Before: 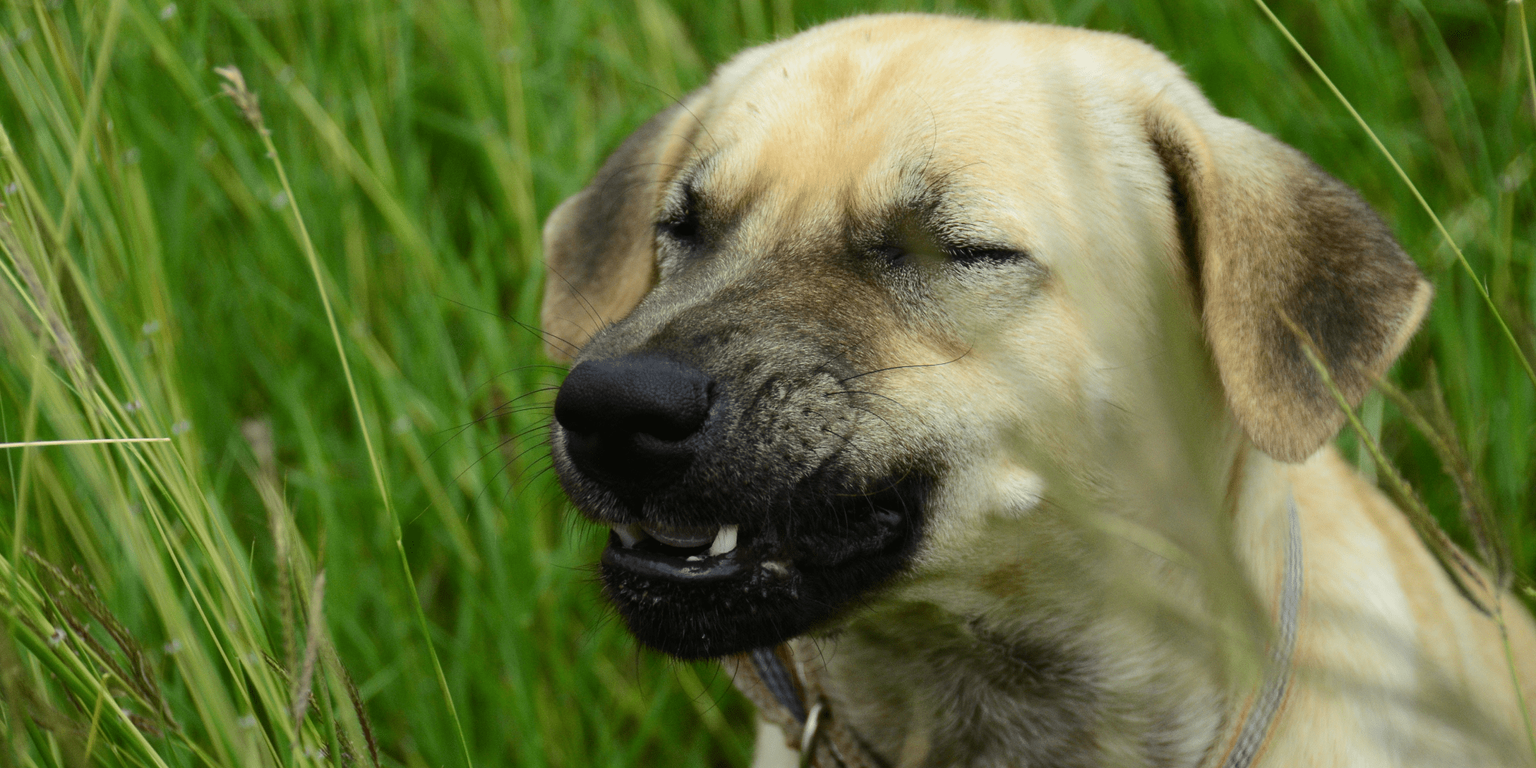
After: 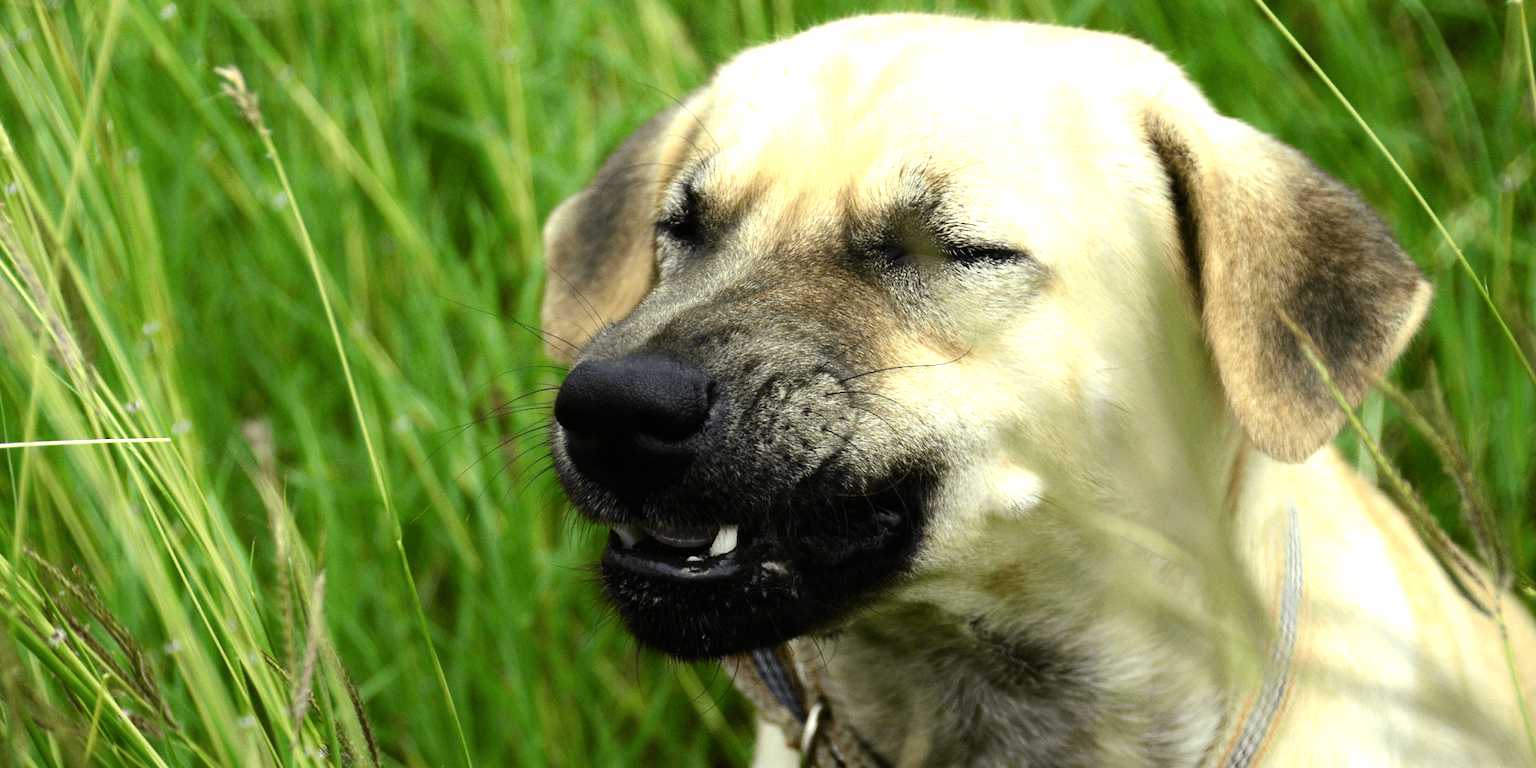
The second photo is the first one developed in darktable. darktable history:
tone equalizer: -8 EV -1.12 EV, -7 EV -1.05 EV, -6 EV -0.837 EV, -5 EV -0.542 EV, -3 EV 0.557 EV, -2 EV 0.862 EV, -1 EV 1.01 EV, +0 EV 1.08 EV
